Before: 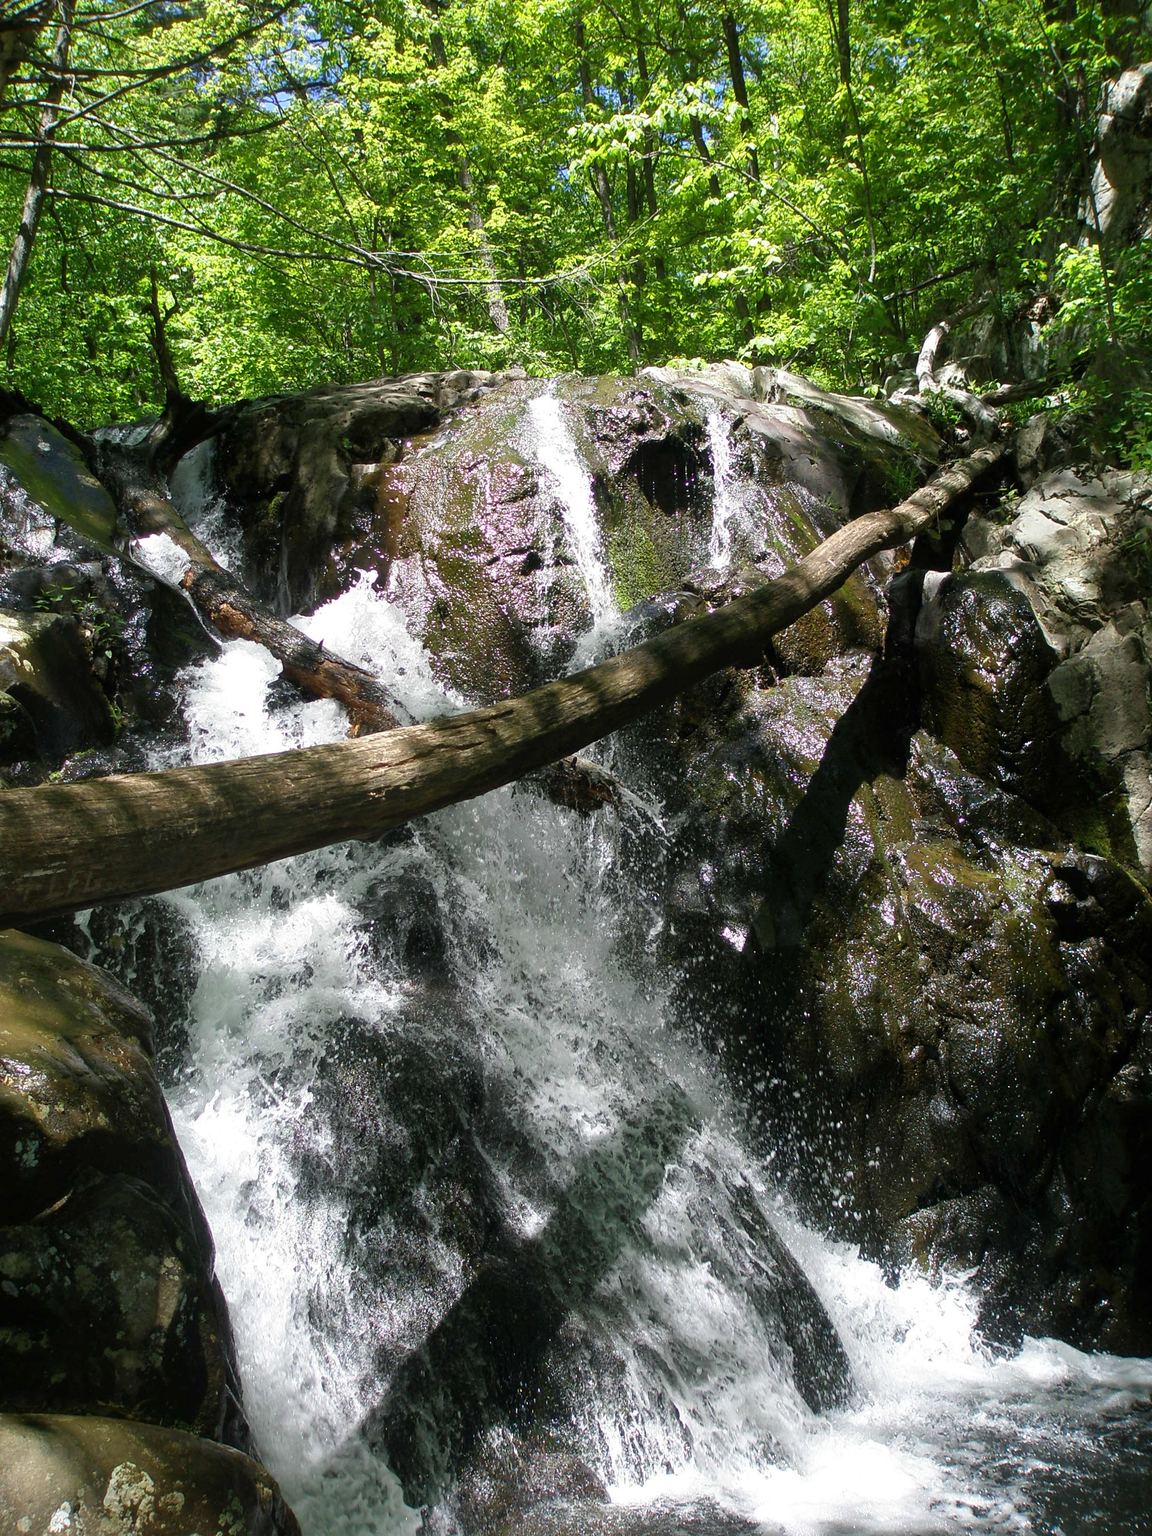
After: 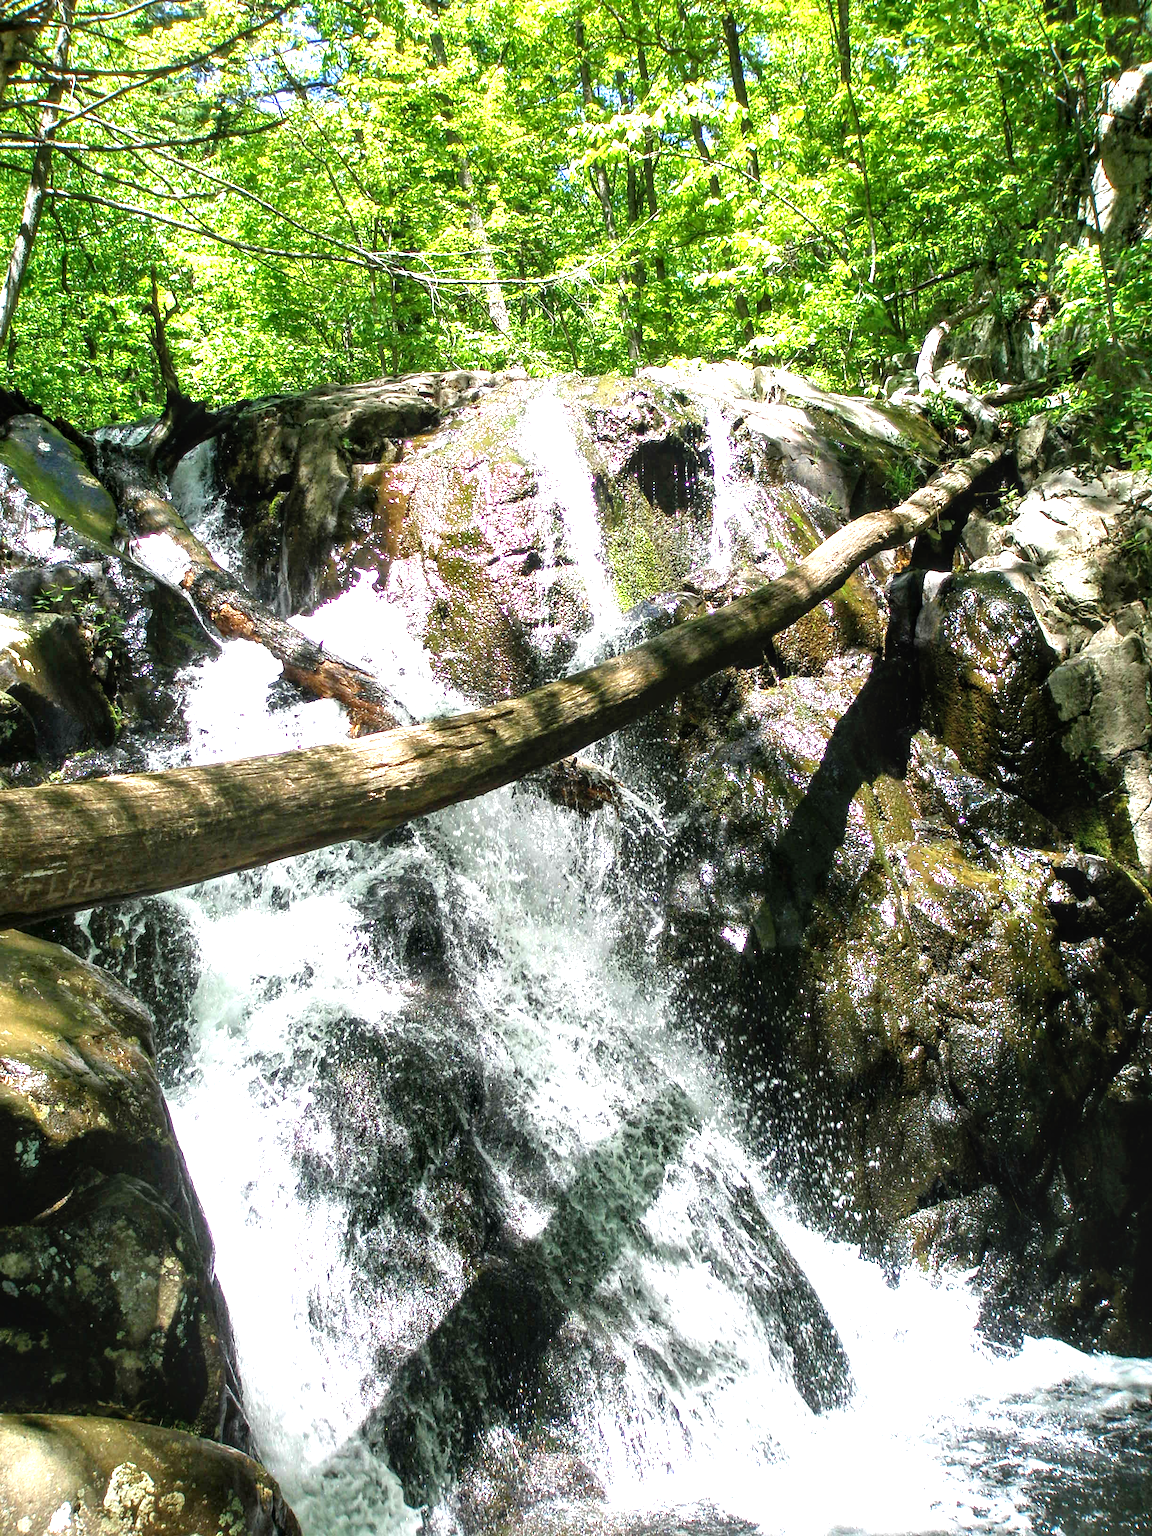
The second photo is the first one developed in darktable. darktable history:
exposure: black level correction 0, exposure 1.5 EV, compensate exposure bias true, compensate highlight preservation false
local contrast: detail 130%
